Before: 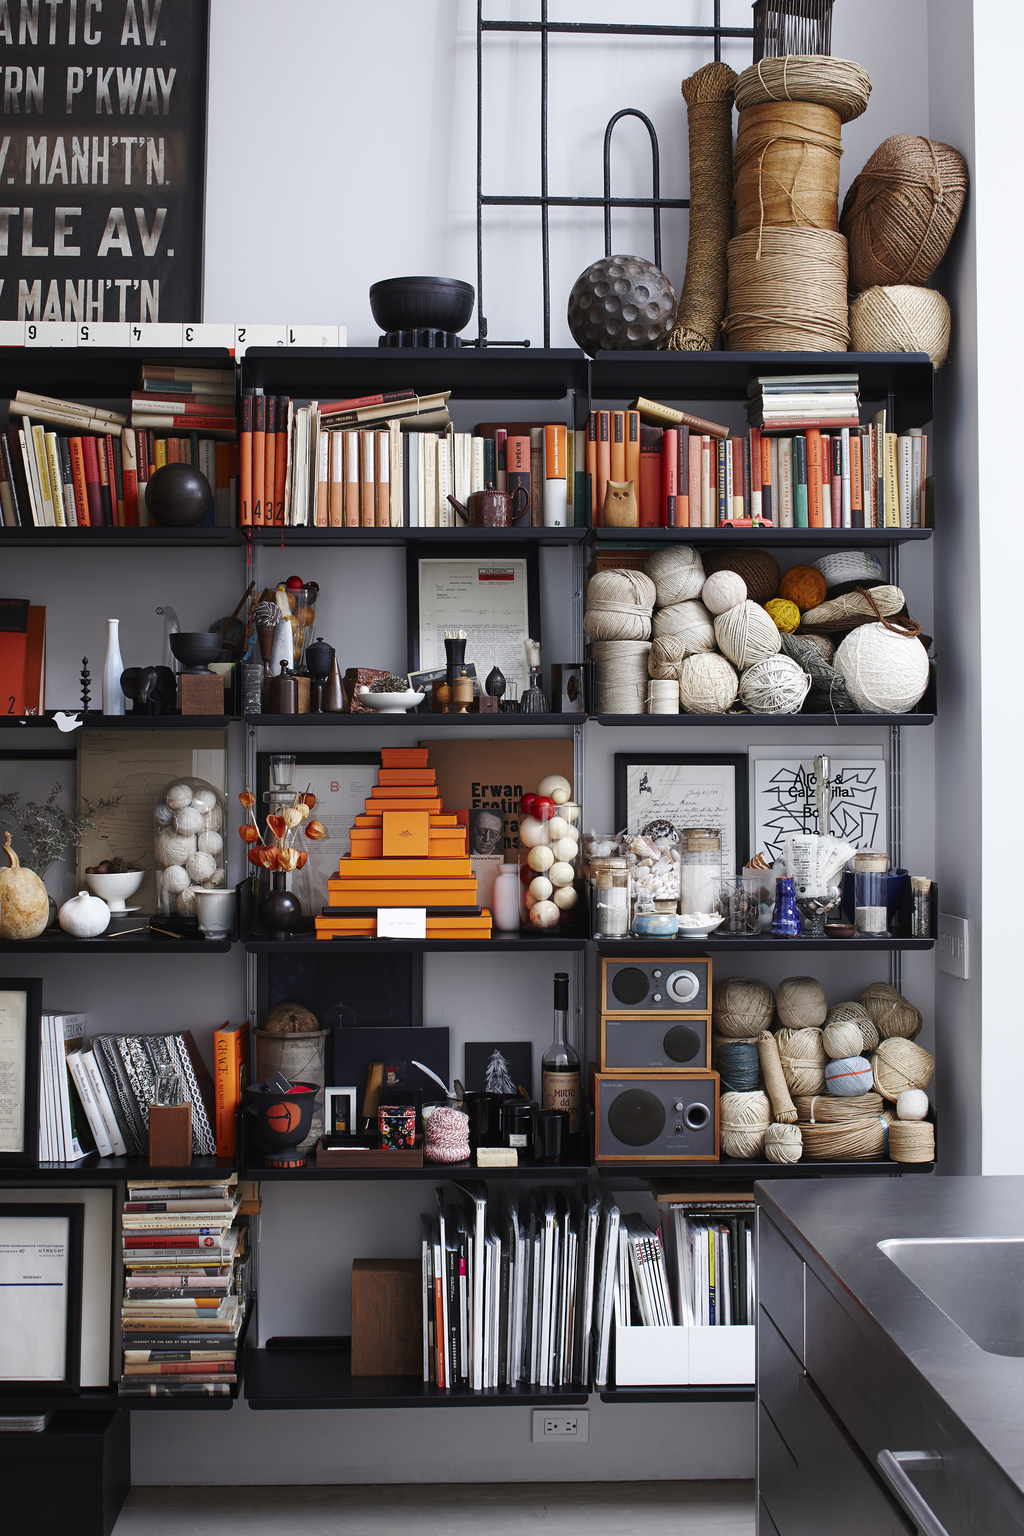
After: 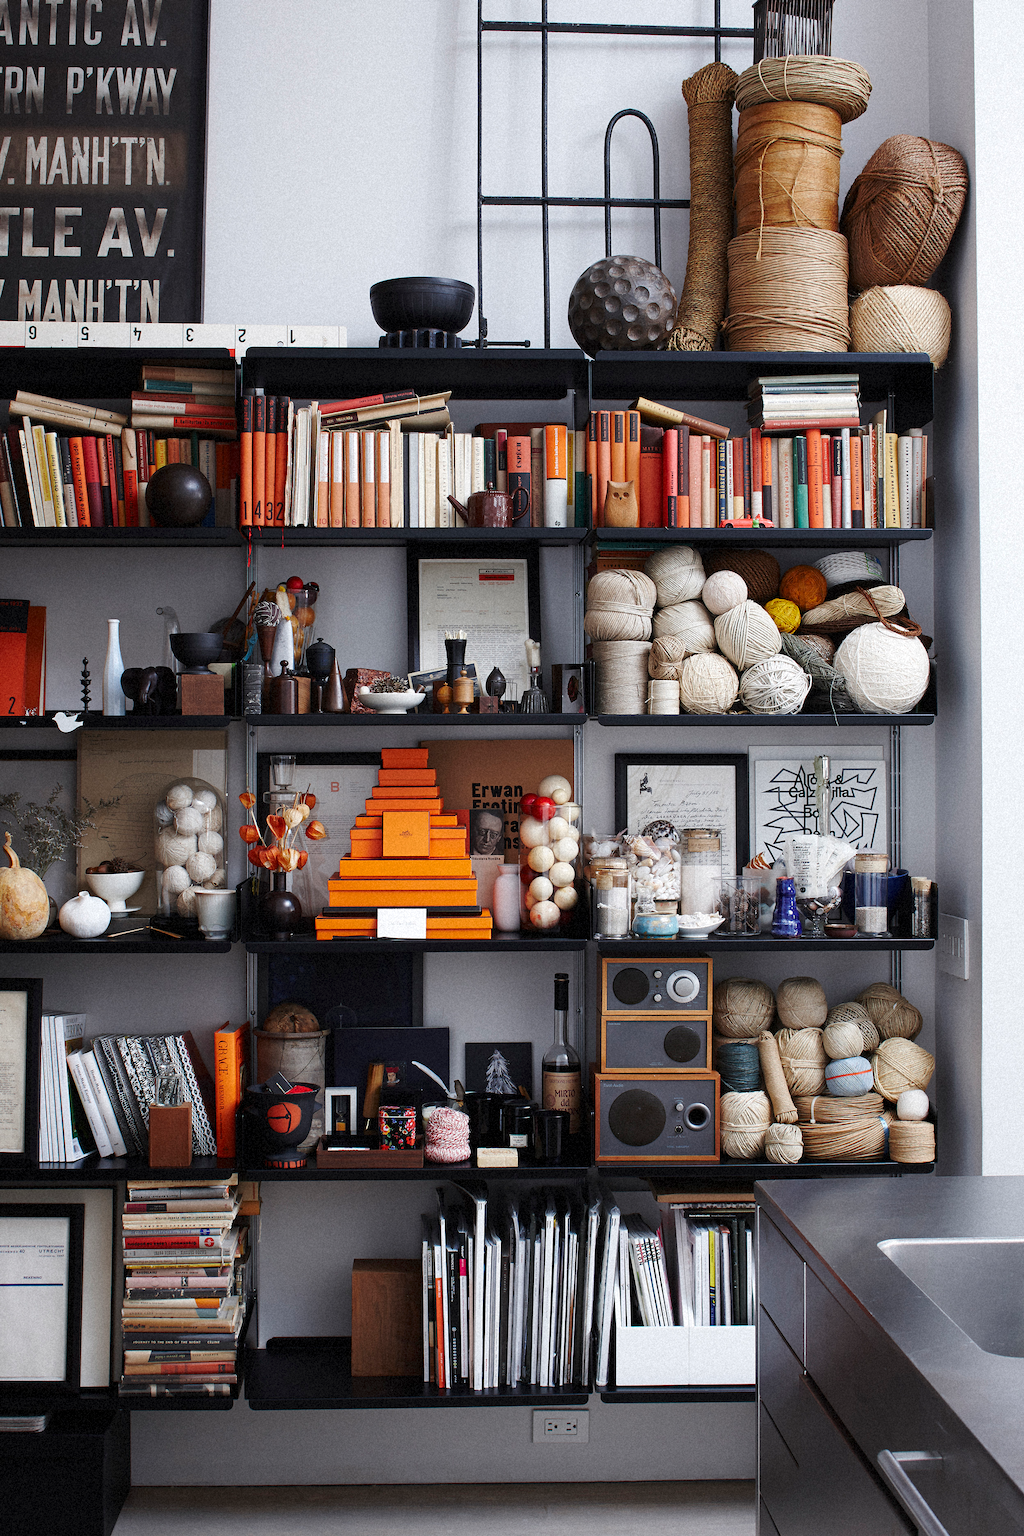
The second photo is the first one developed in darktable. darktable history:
grain: mid-tones bias 0%
